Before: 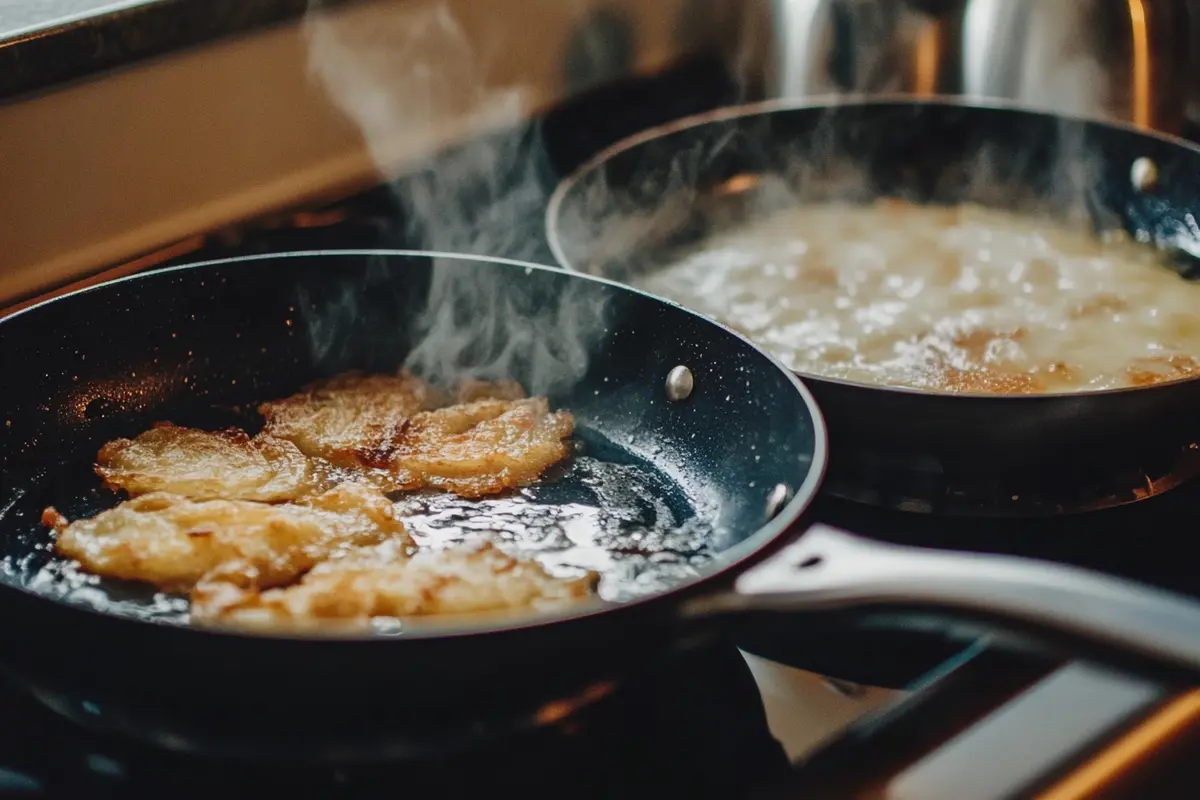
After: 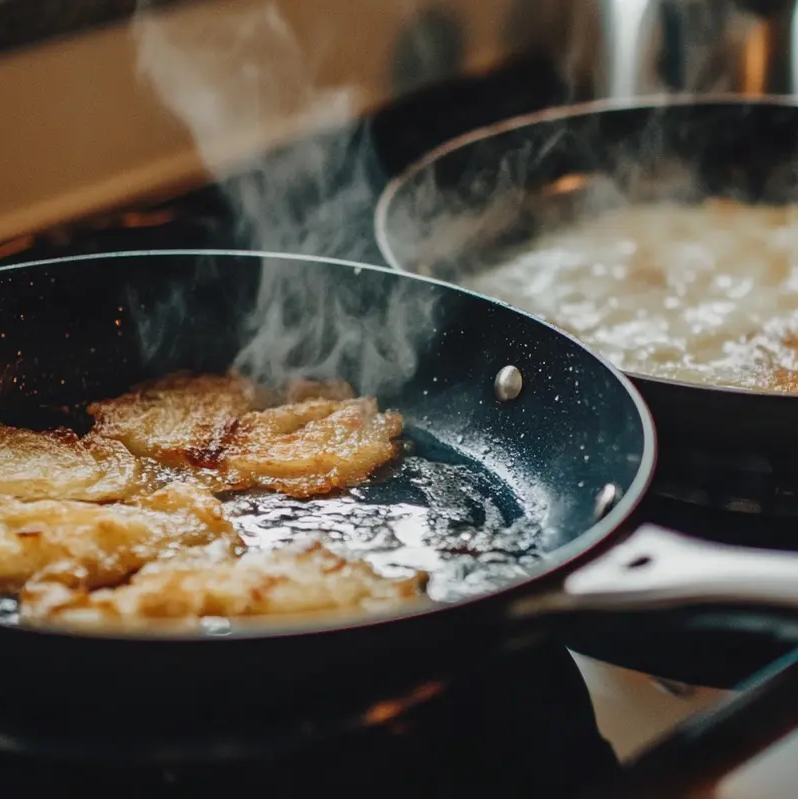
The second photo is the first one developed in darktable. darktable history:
crop and rotate: left 14.319%, right 19.15%
